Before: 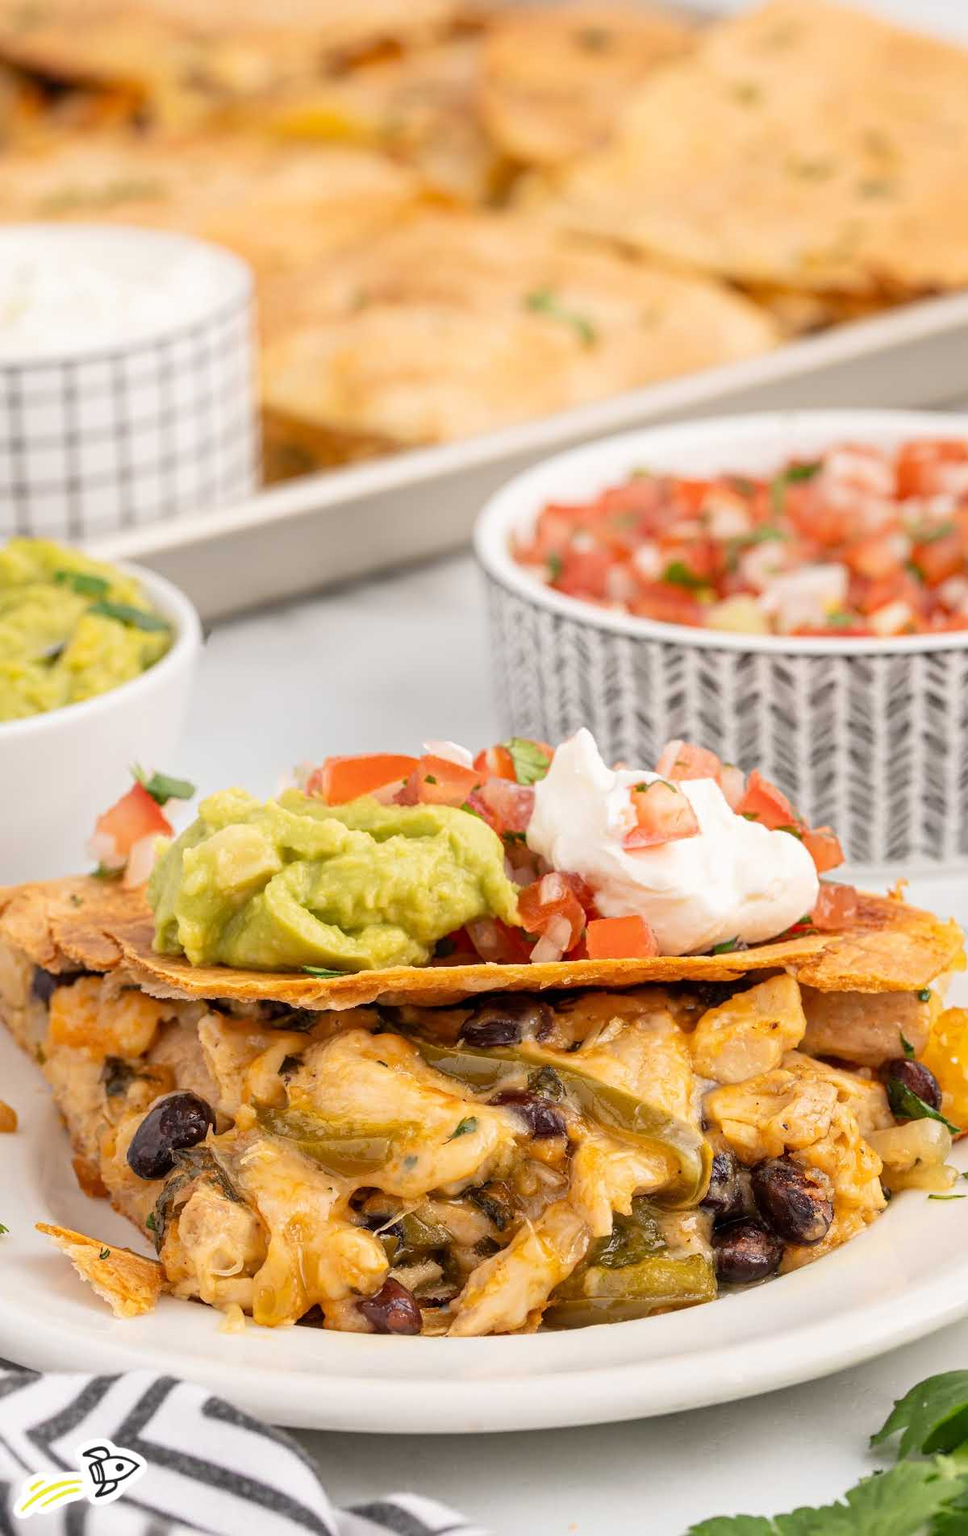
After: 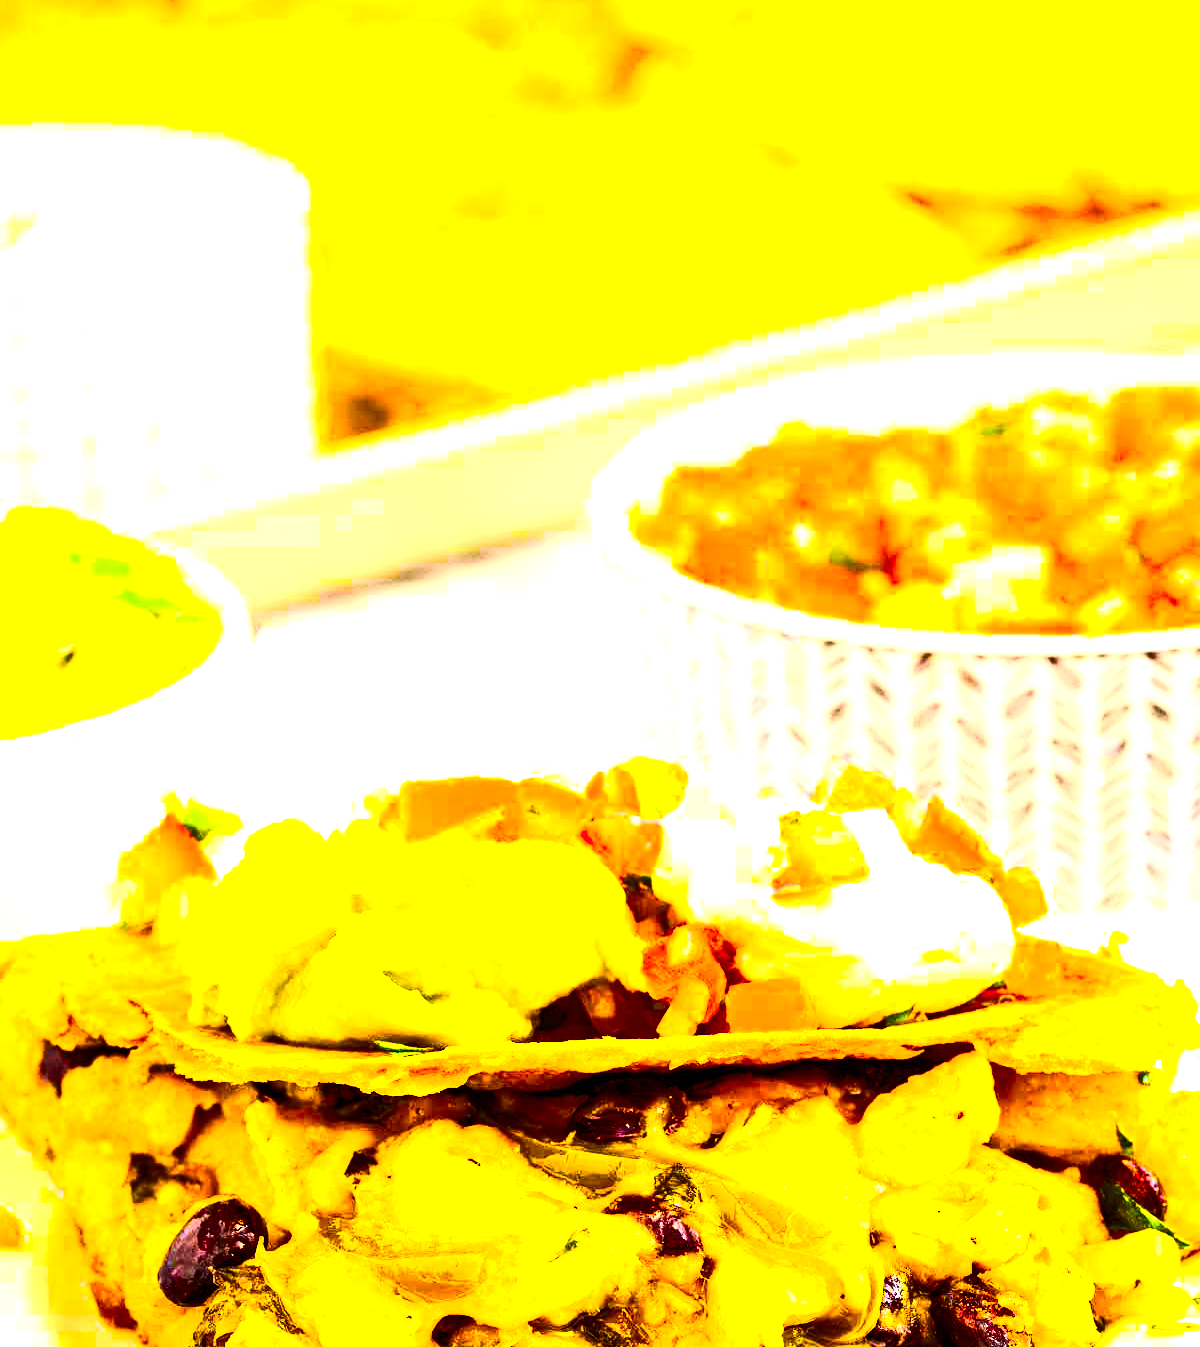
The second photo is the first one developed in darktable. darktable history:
crop and rotate: top 8.293%, bottom 20.996%
velvia: on, module defaults
color balance rgb: linear chroma grading › global chroma 20%, perceptual saturation grading › global saturation 65%, perceptual saturation grading › highlights 60%, perceptual saturation grading › mid-tones 50%, perceptual saturation grading › shadows 50%, perceptual brilliance grading › global brilliance 30%, perceptual brilliance grading › highlights 50%, perceptual brilliance grading › mid-tones 50%, perceptual brilliance grading › shadows -22%, global vibrance 20%
tone equalizer: on, module defaults
contrast brightness saturation: contrast 0.4, brightness 0.05, saturation 0.25
